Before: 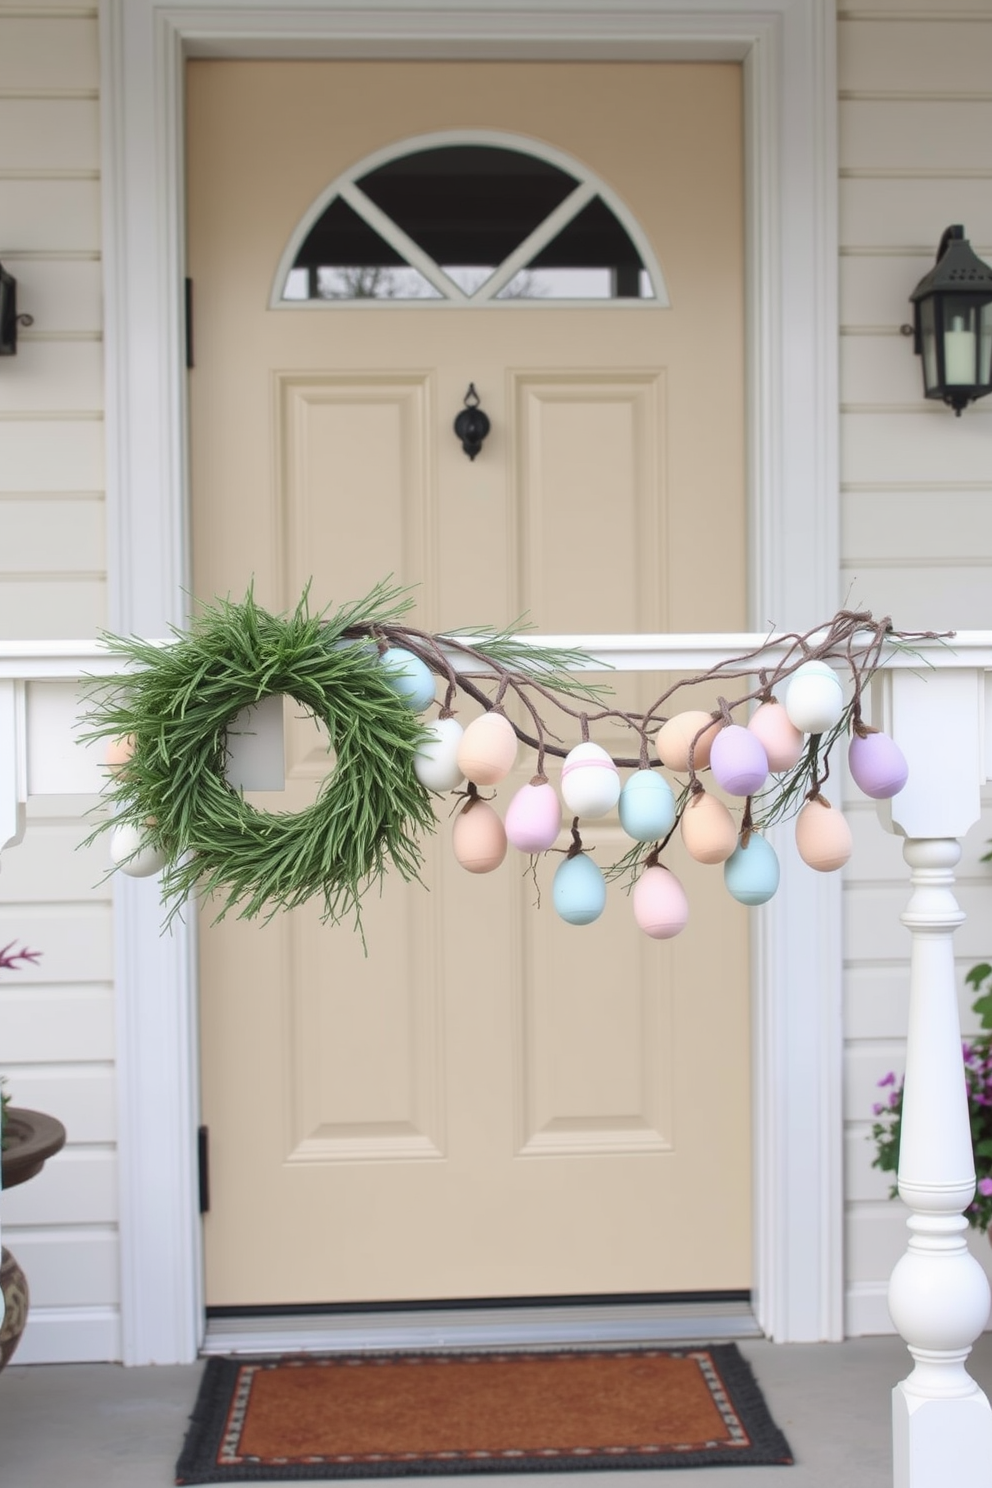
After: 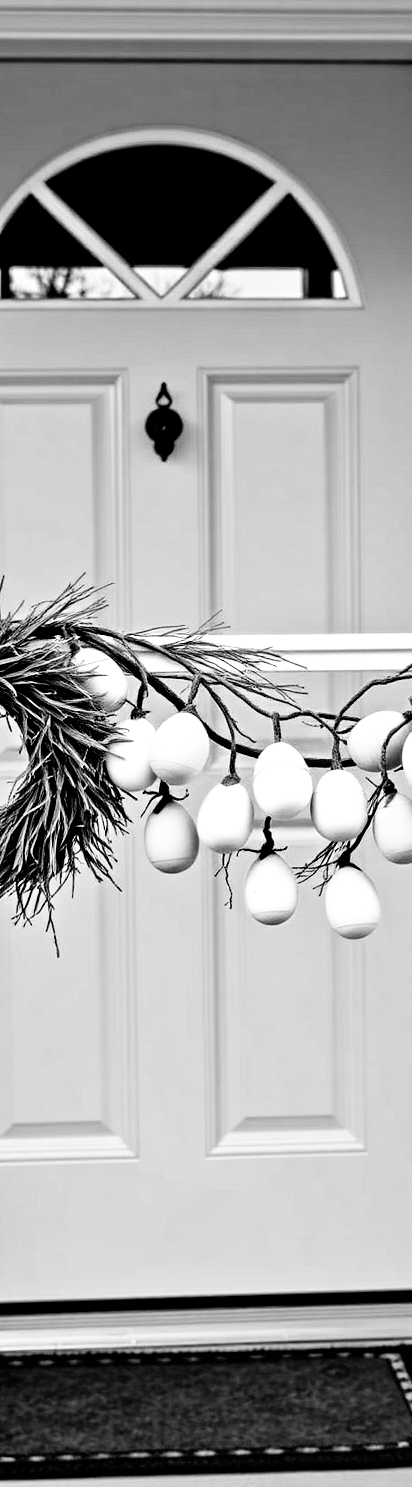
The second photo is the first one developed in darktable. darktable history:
crop: left 31.135%, right 27.273%
exposure: compensate highlight preservation false
filmic rgb: black relative exposure -3.78 EV, white relative exposure 2.39 EV, dynamic range scaling -49.71%, hardness 3.46, latitude 30.99%, contrast 1.786
haze removal: compatibility mode true, adaptive false
contrast equalizer: octaves 7, y [[0.5, 0.542, 0.583, 0.625, 0.667, 0.708], [0.5 ×6], [0.5 ×6], [0 ×6], [0 ×6]]
color calibration: output gray [0.246, 0.254, 0.501, 0], illuminant F (fluorescent), F source F9 (Cool White Deluxe 4150 K) – high CRI, x 0.374, y 0.373, temperature 4157.97 K, saturation algorithm version 1 (2020)
